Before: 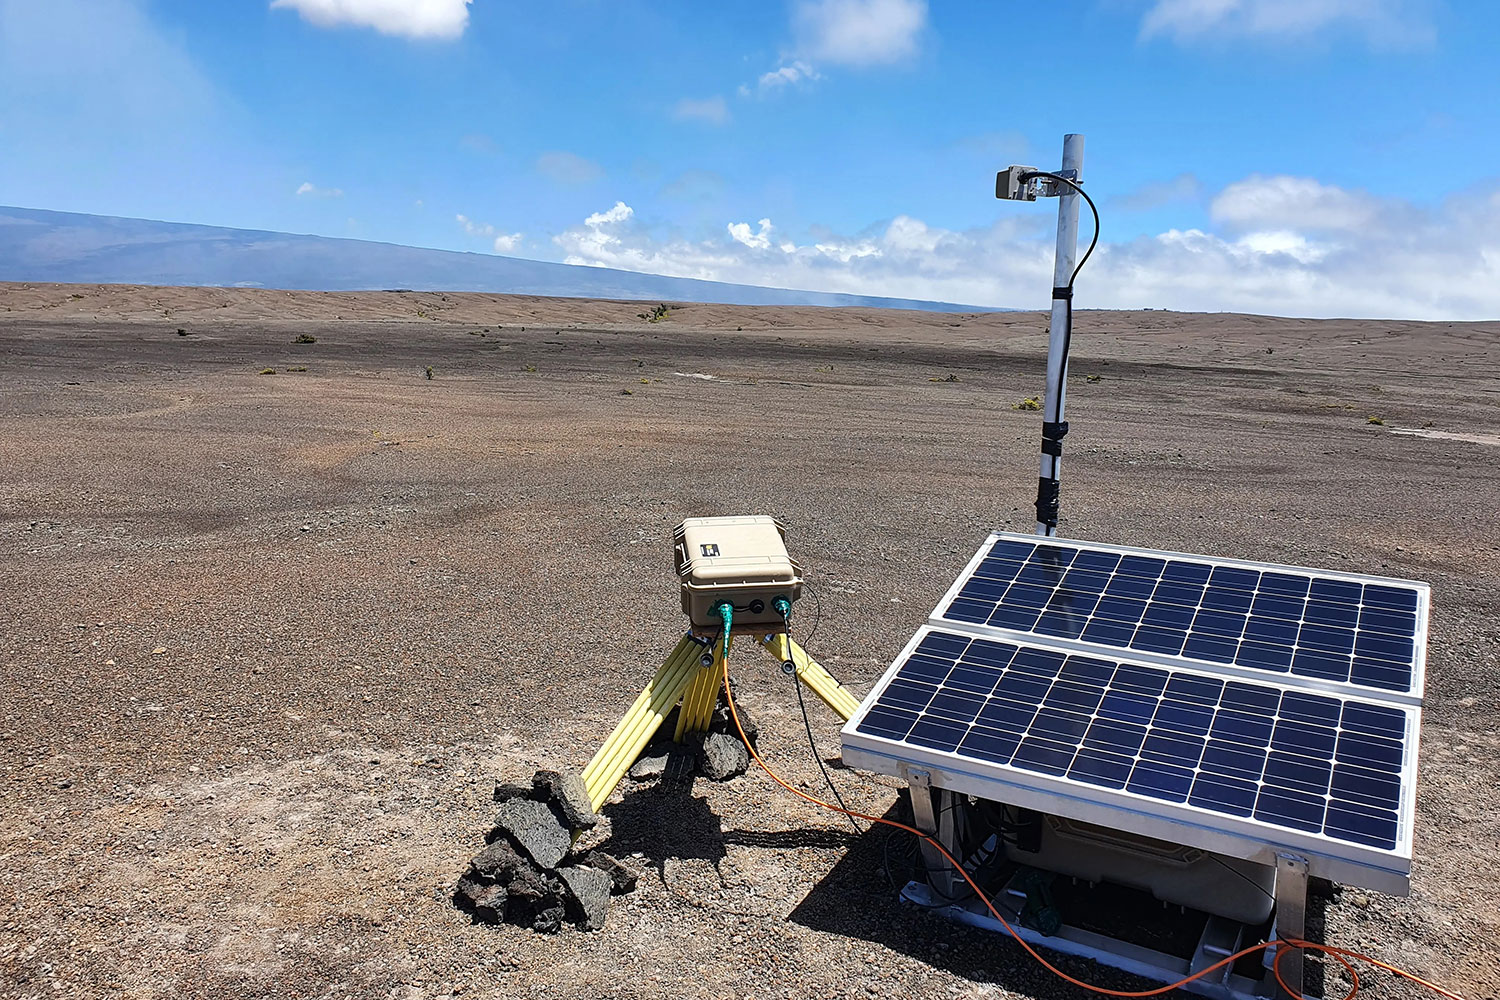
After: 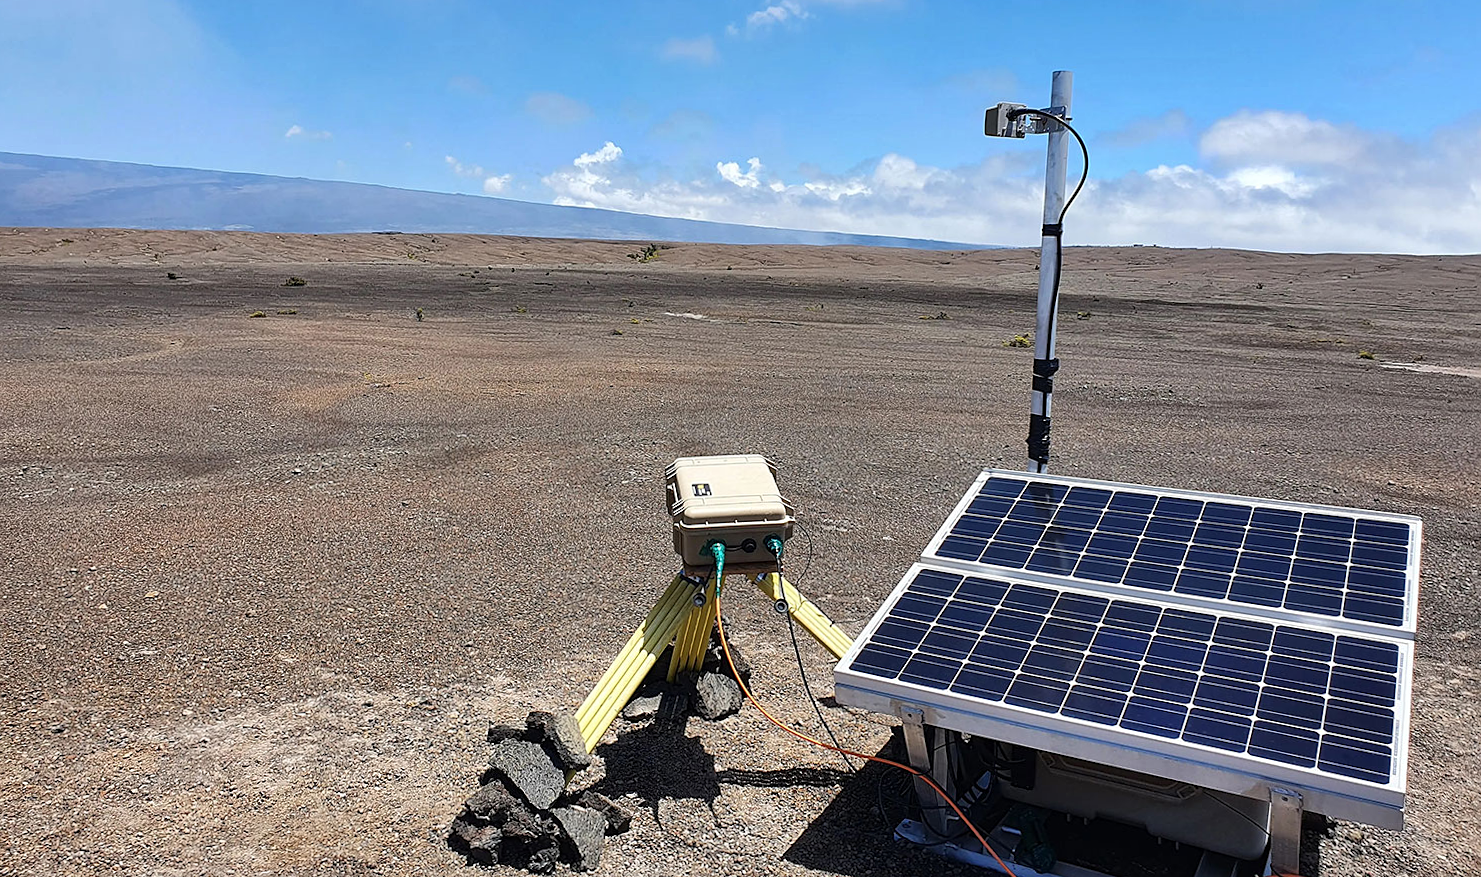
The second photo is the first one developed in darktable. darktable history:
rotate and perspective: rotation -0.45°, automatic cropping original format, crop left 0.008, crop right 0.992, crop top 0.012, crop bottom 0.988
sharpen: radius 1.272, amount 0.305, threshold 0
crop and rotate: top 5.609%, bottom 5.609%
